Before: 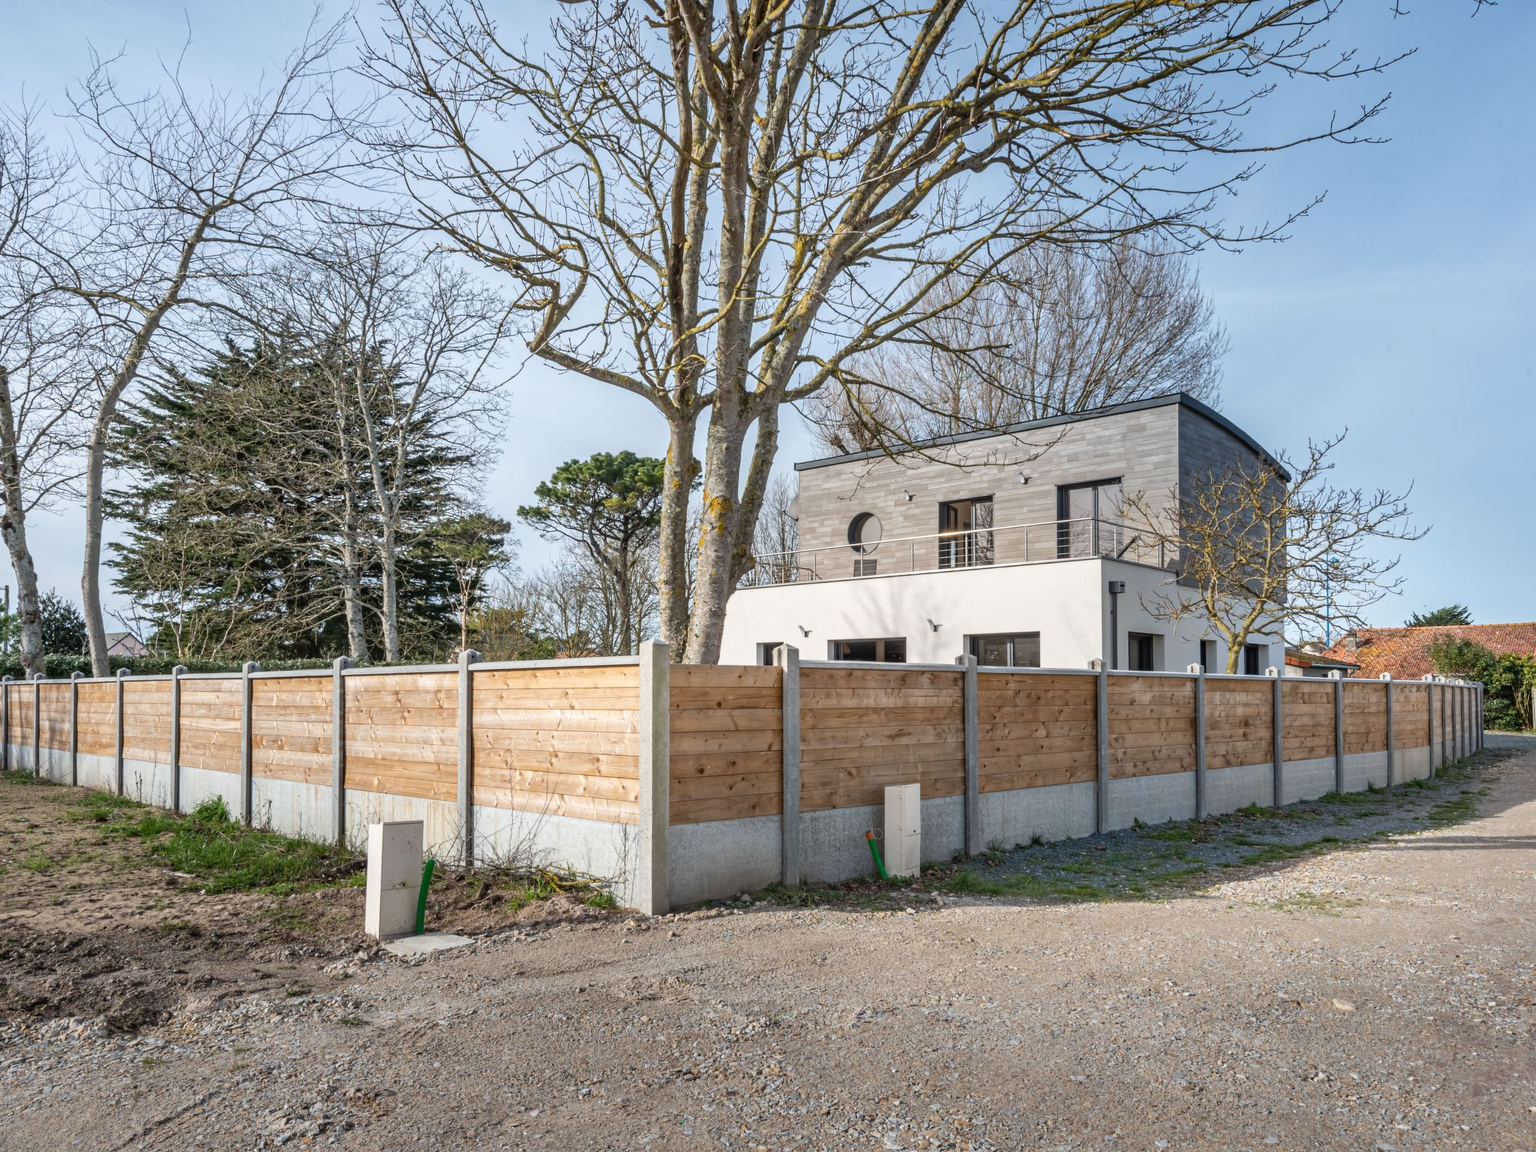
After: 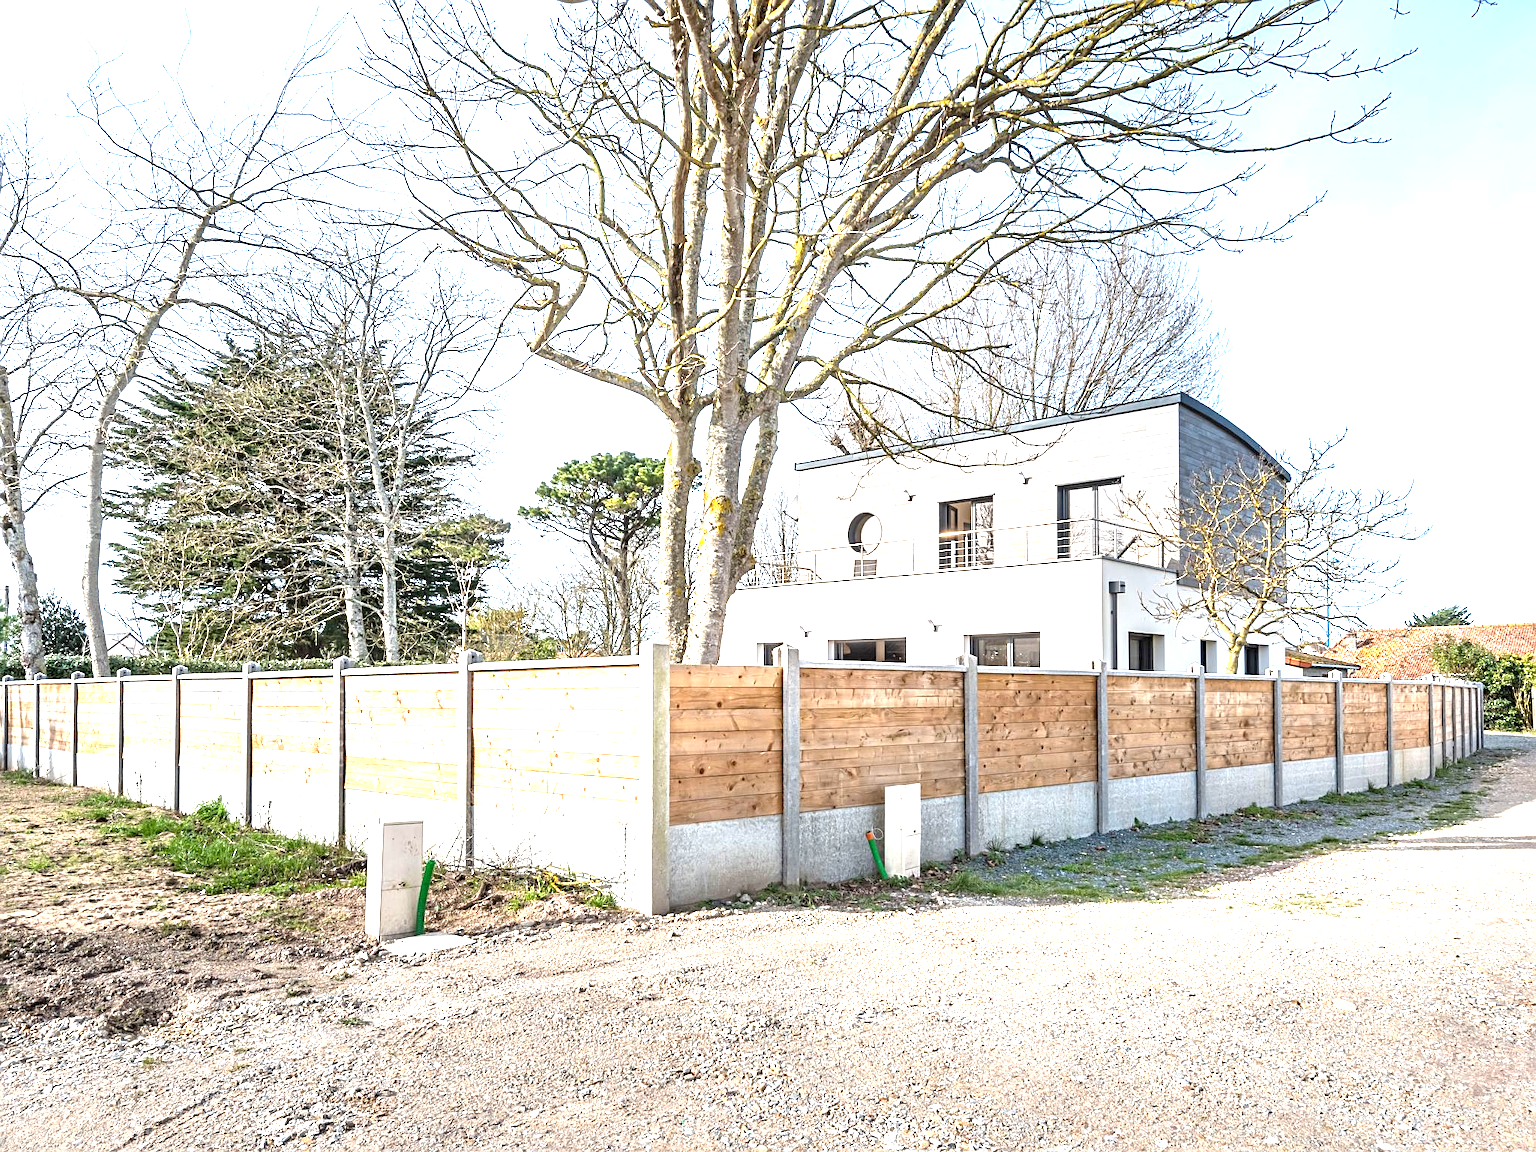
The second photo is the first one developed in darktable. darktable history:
sharpen: amount 0.49
exposure: black level correction 0.001, exposure 1.737 EV, compensate highlight preservation false
